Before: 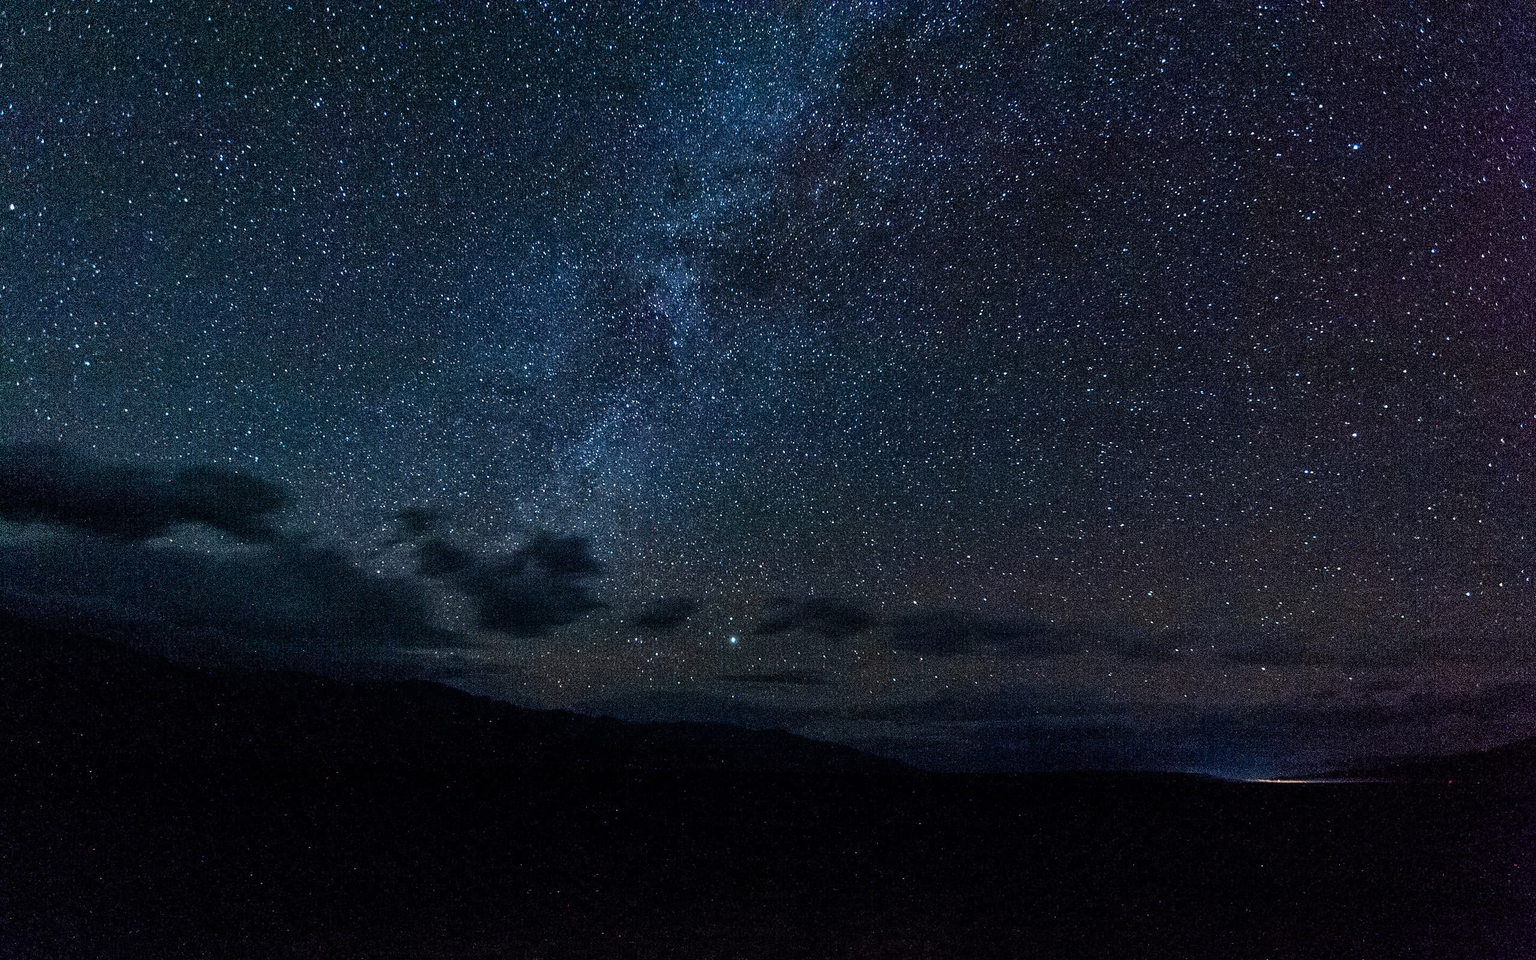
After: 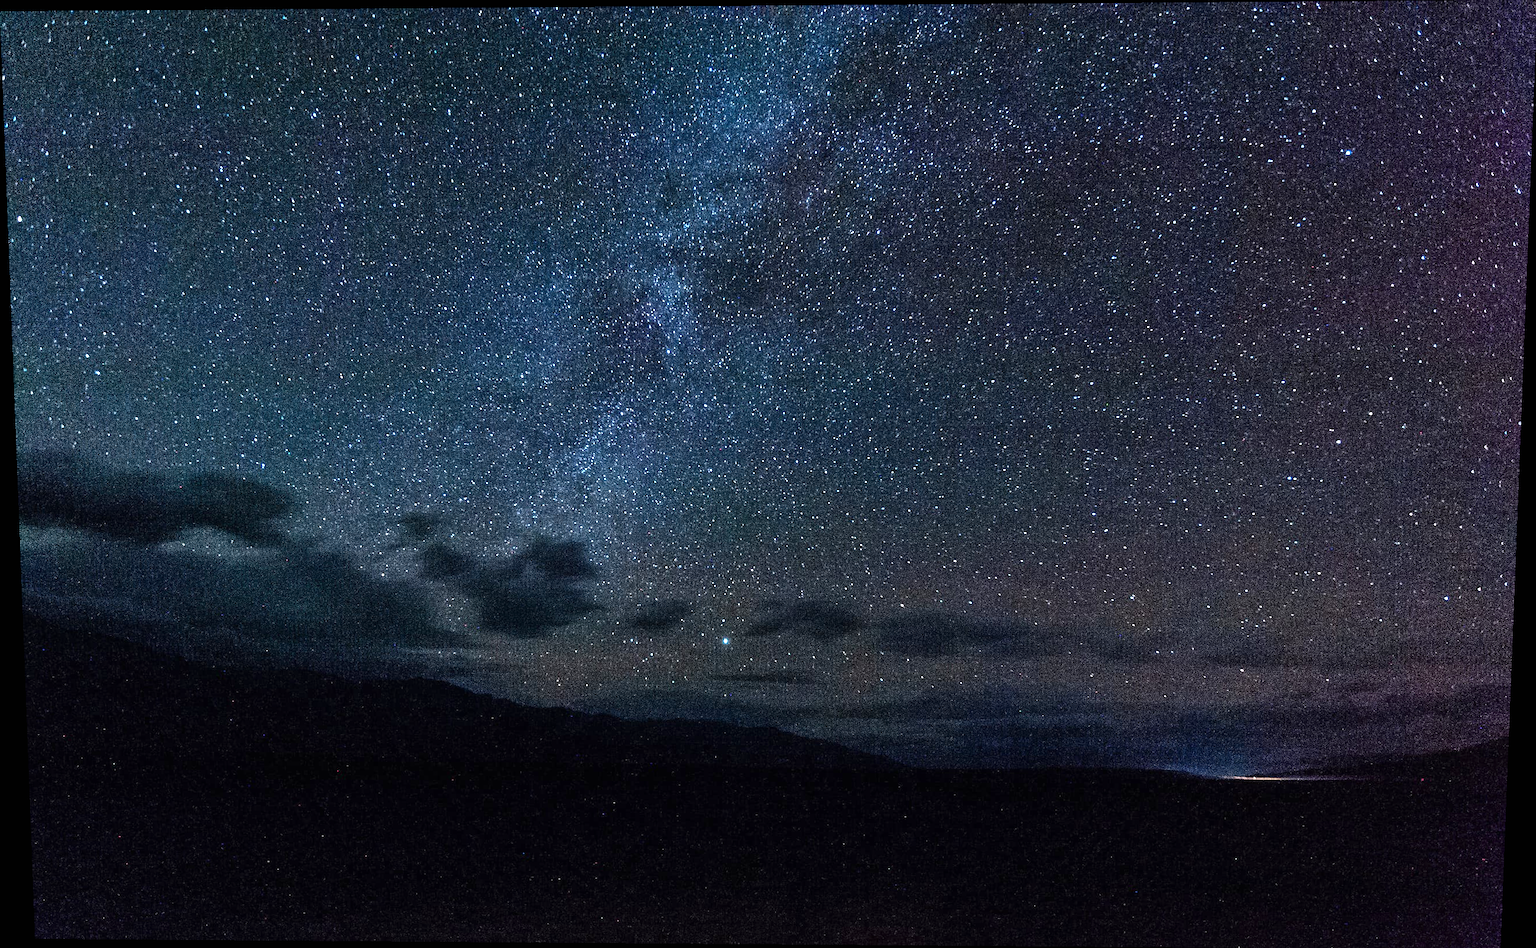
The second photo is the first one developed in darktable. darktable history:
exposure: black level correction 0, exposure 0.7 EV, compensate exposure bias true, compensate highlight preservation false
rotate and perspective: lens shift (vertical) 0.048, lens shift (horizontal) -0.024, automatic cropping off
